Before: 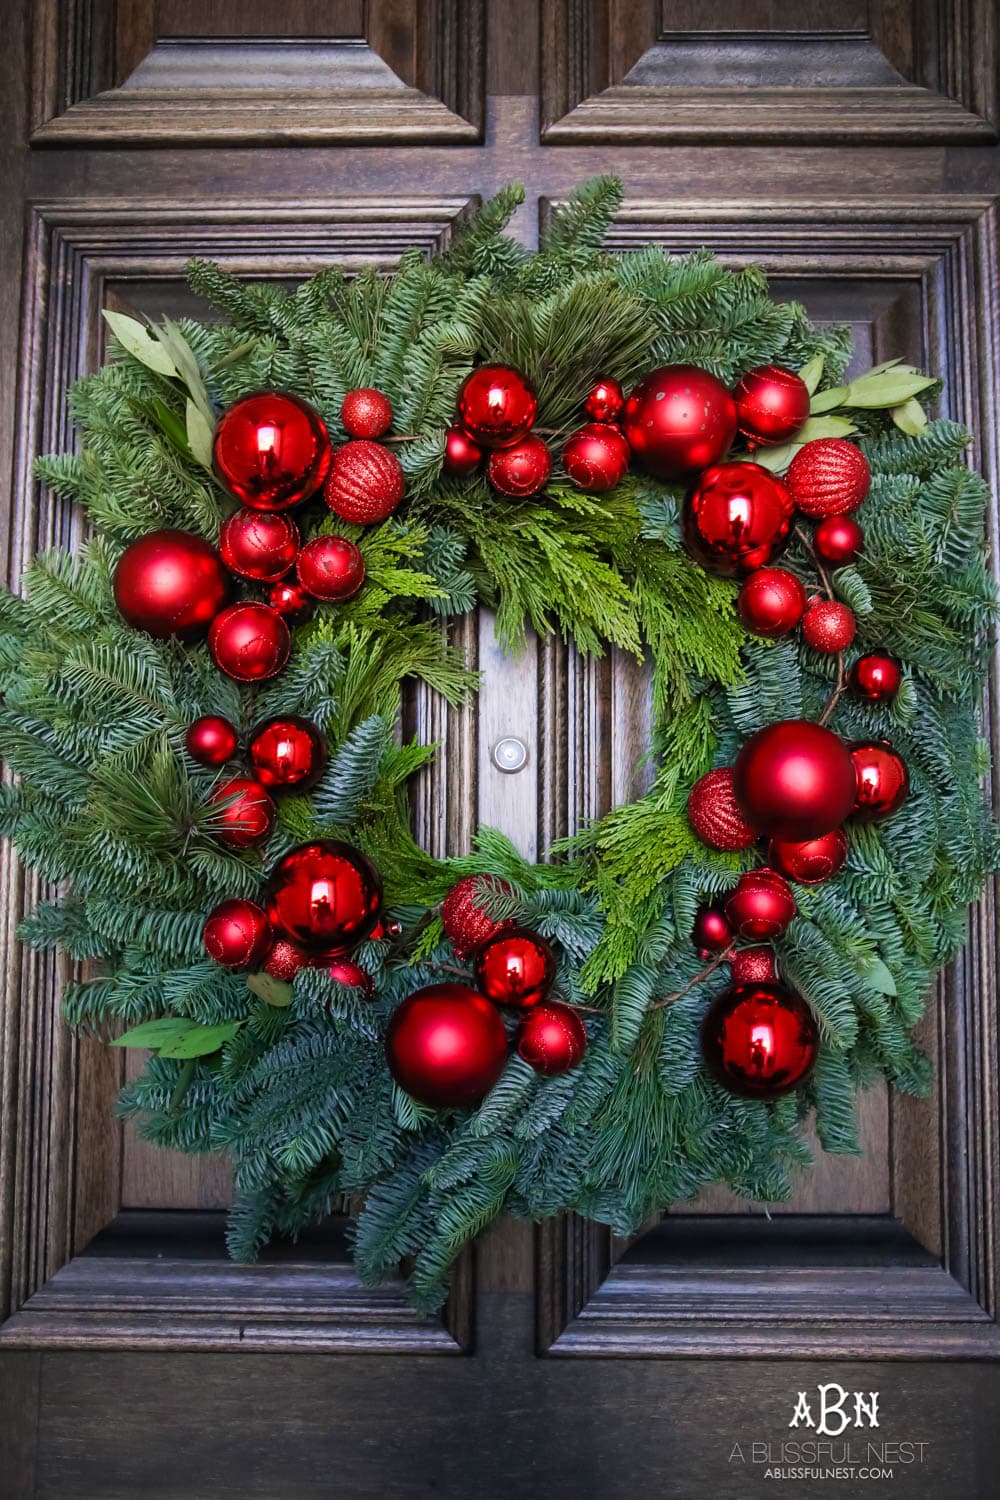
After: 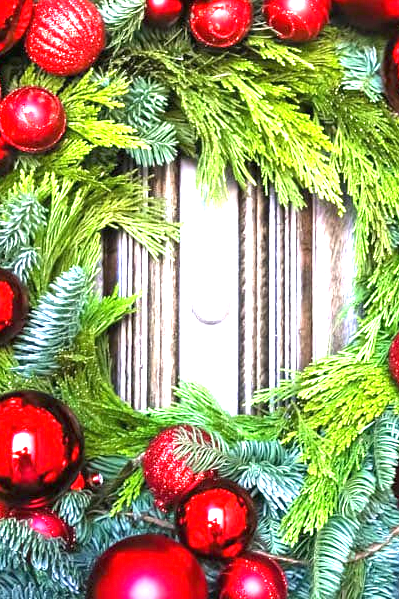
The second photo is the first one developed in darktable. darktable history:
rotate and perspective: automatic cropping original format, crop left 0, crop top 0
crop: left 30%, top 30%, right 30%, bottom 30%
exposure: black level correction 0, exposure 2.138 EV, compensate exposure bias true, compensate highlight preservation false
